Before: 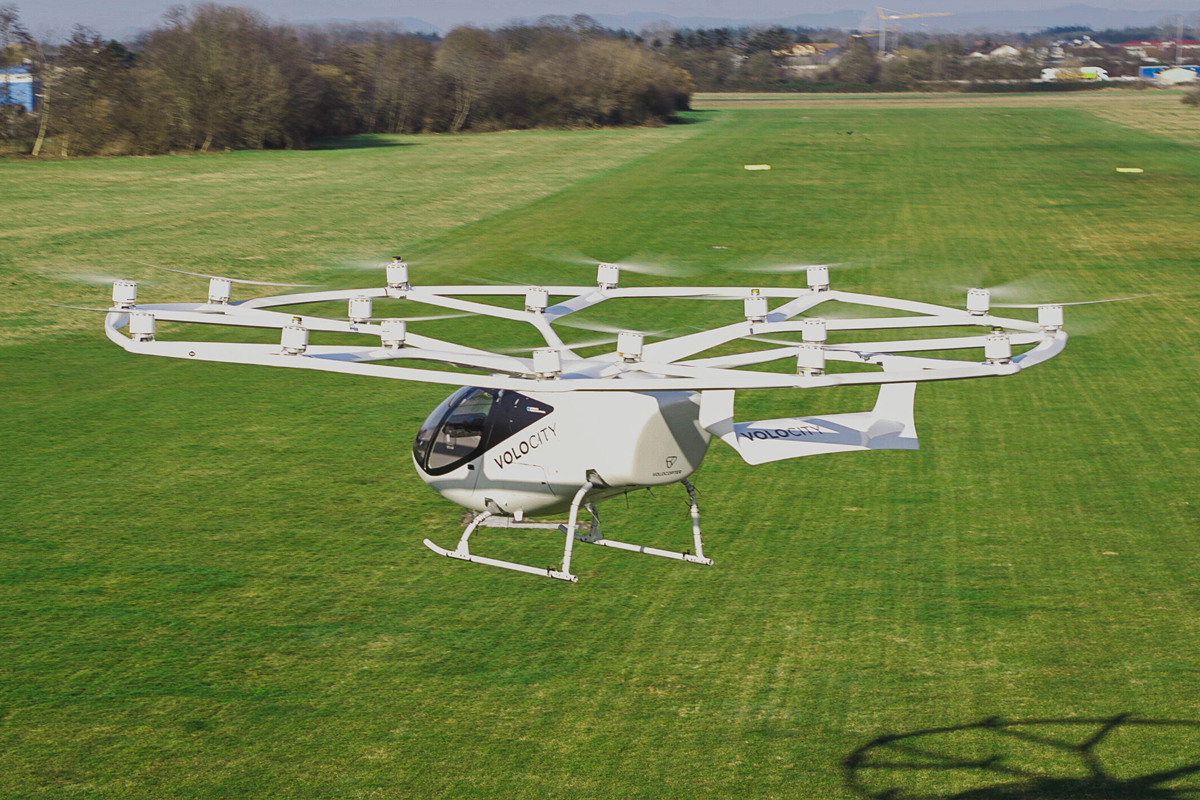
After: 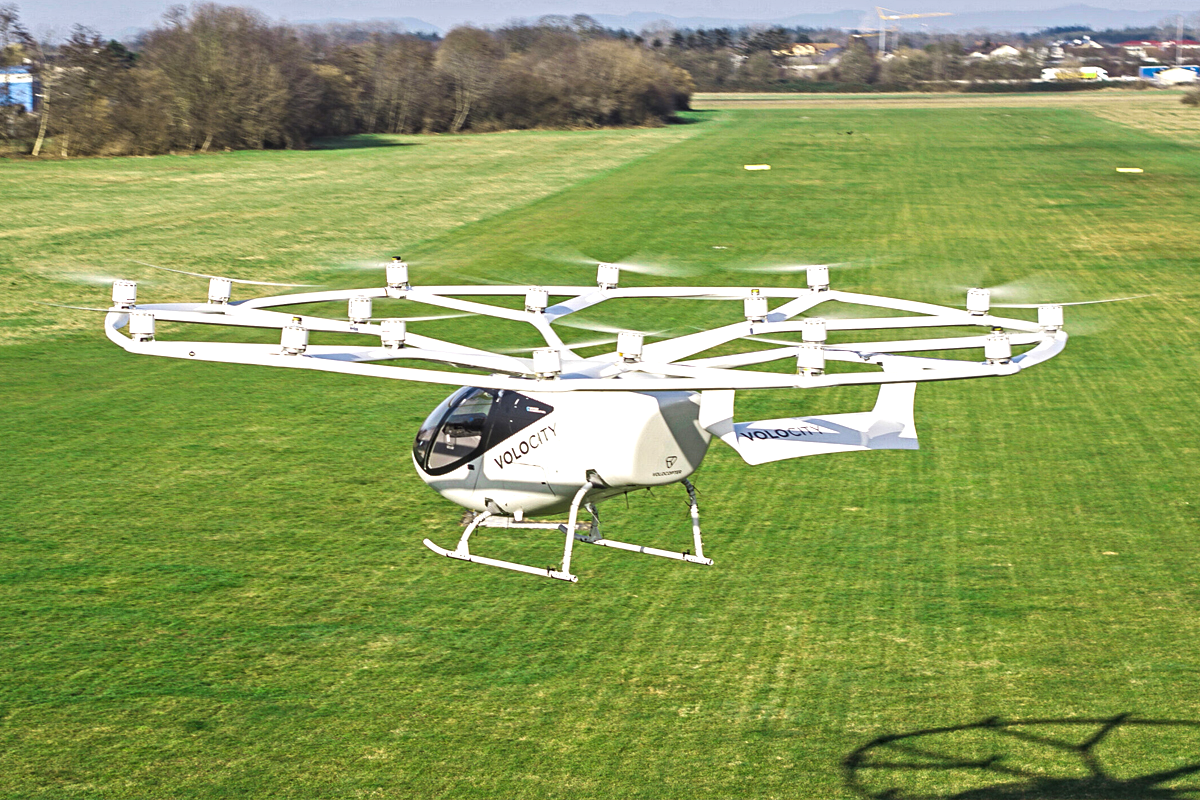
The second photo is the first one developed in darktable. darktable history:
contrast equalizer: y [[0.5, 0.501, 0.525, 0.597, 0.58, 0.514], [0.5 ×6], [0.5 ×6], [0 ×6], [0 ×6]]
tone equalizer: on, module defaults
exposure: black level correction 0, exposure 0.7 EV, compensate exposure bias true, compensate highlight preservation false
